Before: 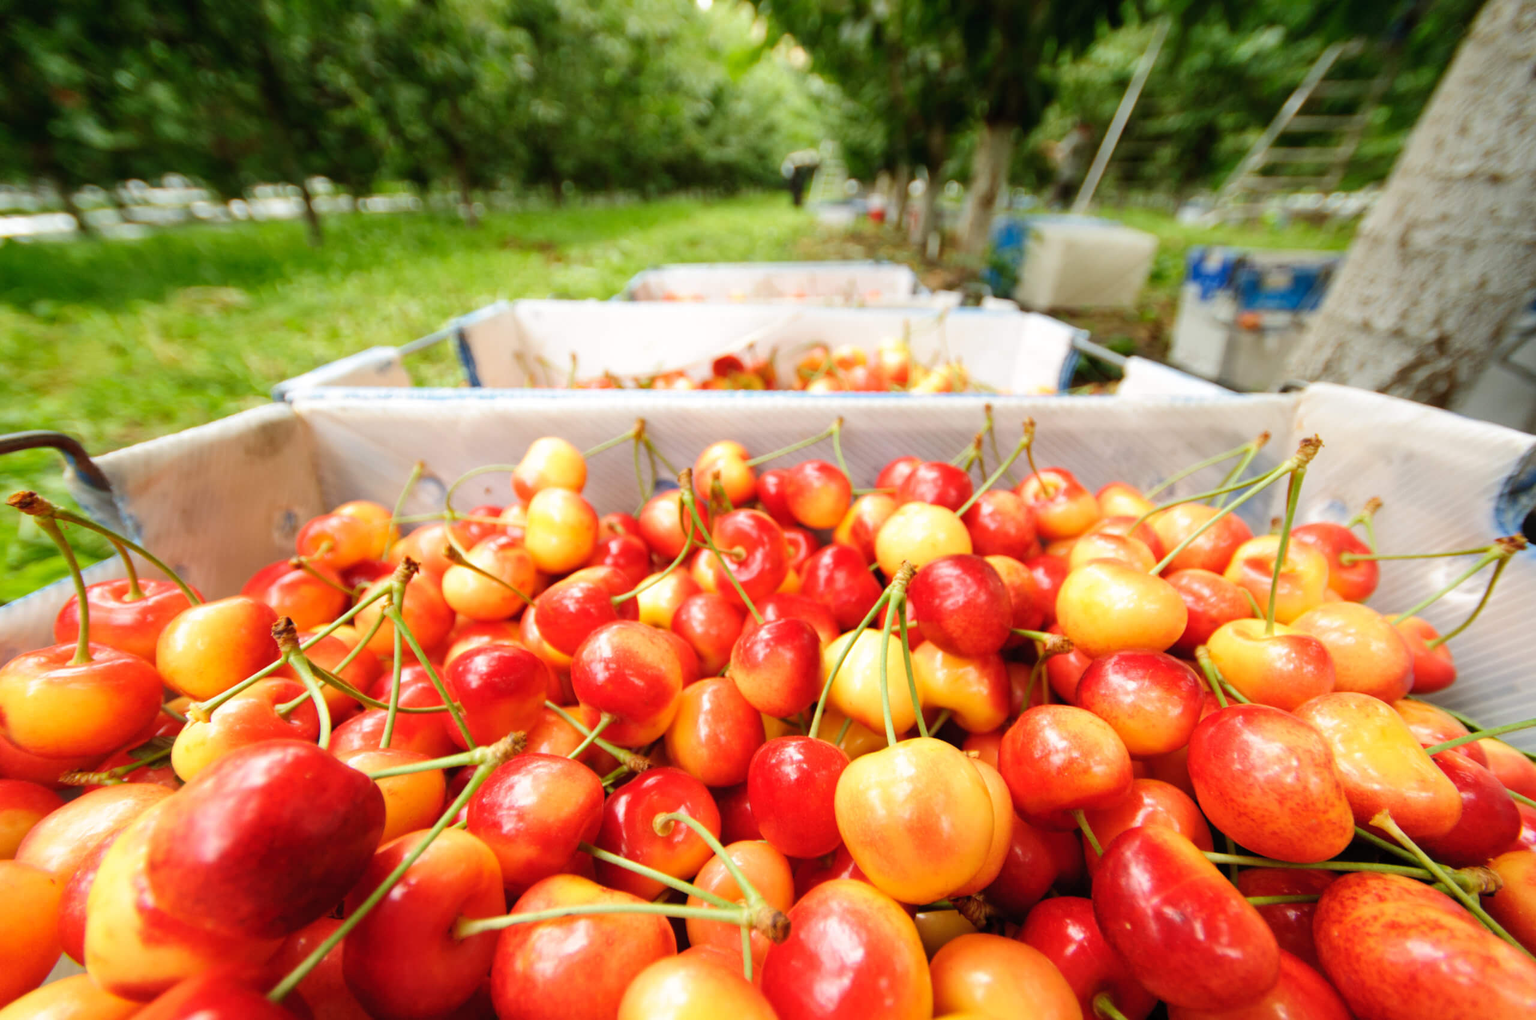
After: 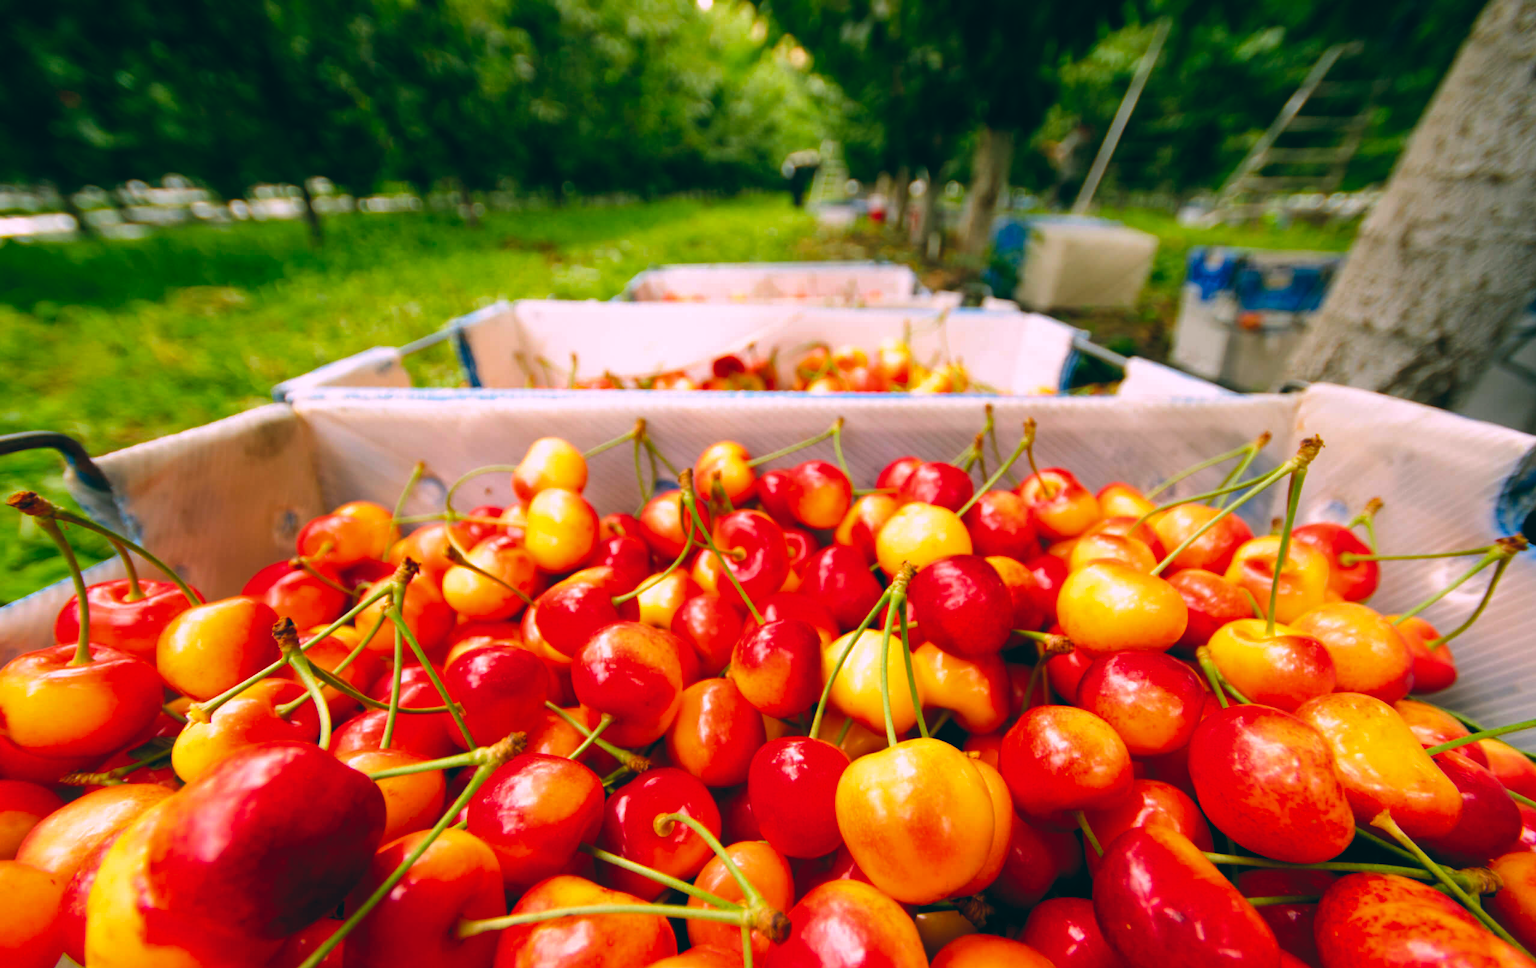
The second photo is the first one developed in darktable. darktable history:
crop and rotate: top 0%, bottom 5.097%
color balance rgb: perceptual saturation grading › global saturation 20%, global vibrance 20%
color balance: lift [1.016, 0.983, 1, 1.017], gamma [0.78, 1.018, 1.043, 0.957], gain [0.786, 1.063, 0.937, 1.017], input saturation 118.26%, contrast 13.43%, contrast fulcrum 21.62%, output saturation 82.76%
